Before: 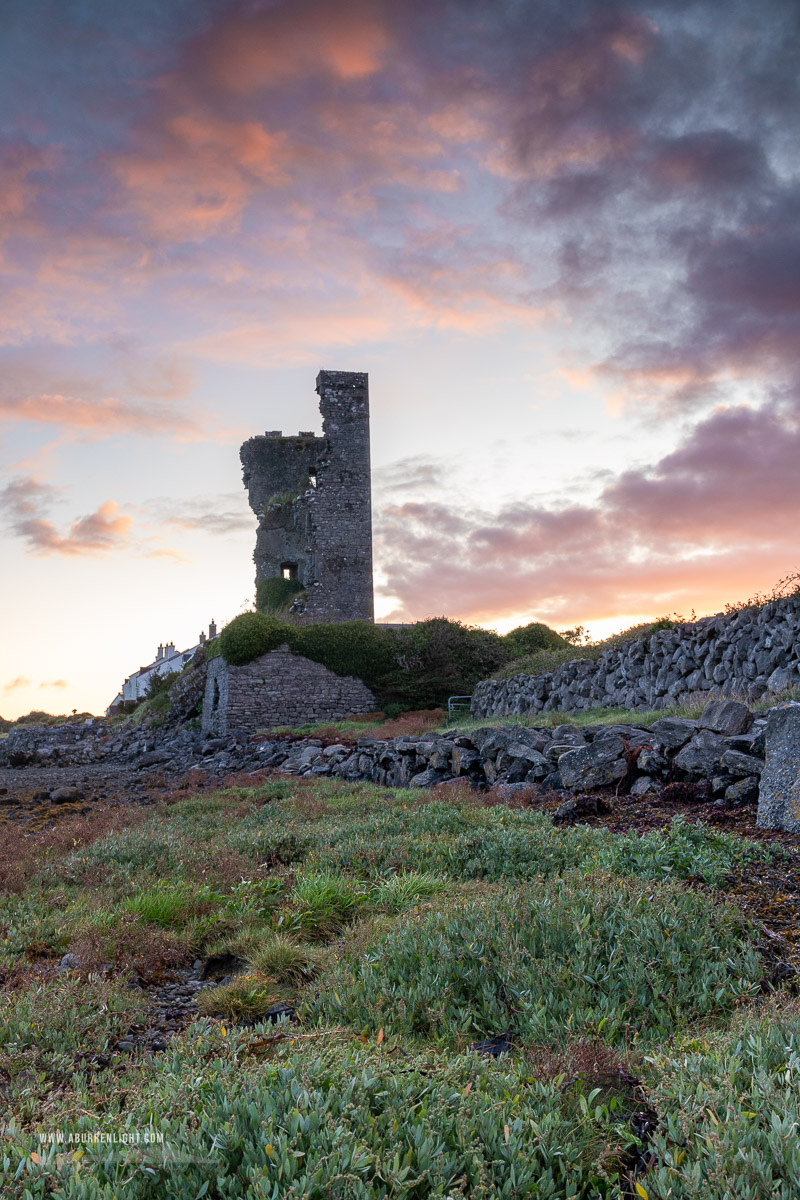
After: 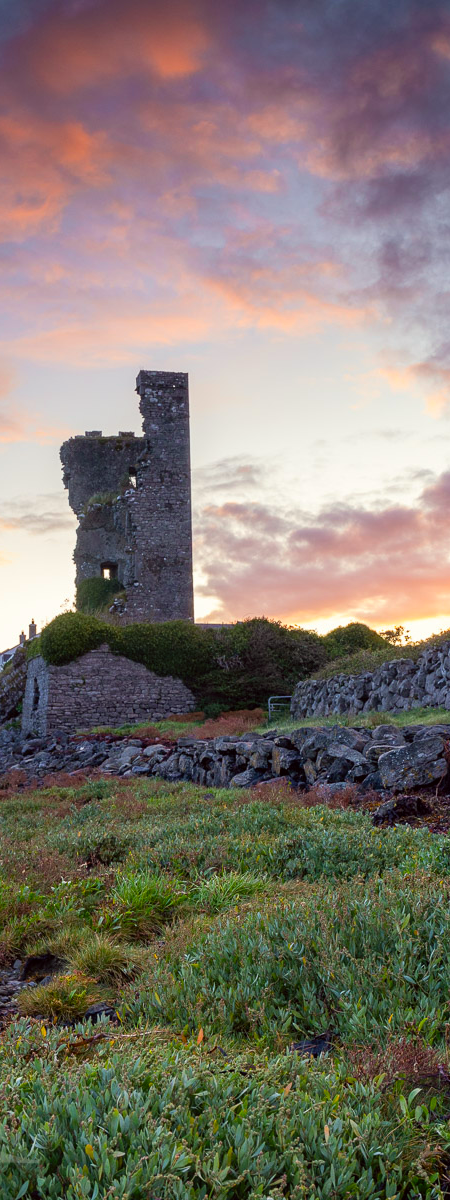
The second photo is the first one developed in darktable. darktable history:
color balance rgb: perceptual saturation grading › global saturation 25%, global vibrance 20%
crop and rotate: left 22.516%, right 21.234%
color correction: highlights a* -0.95, highlights b* 4.5, shadows a* 3.55
